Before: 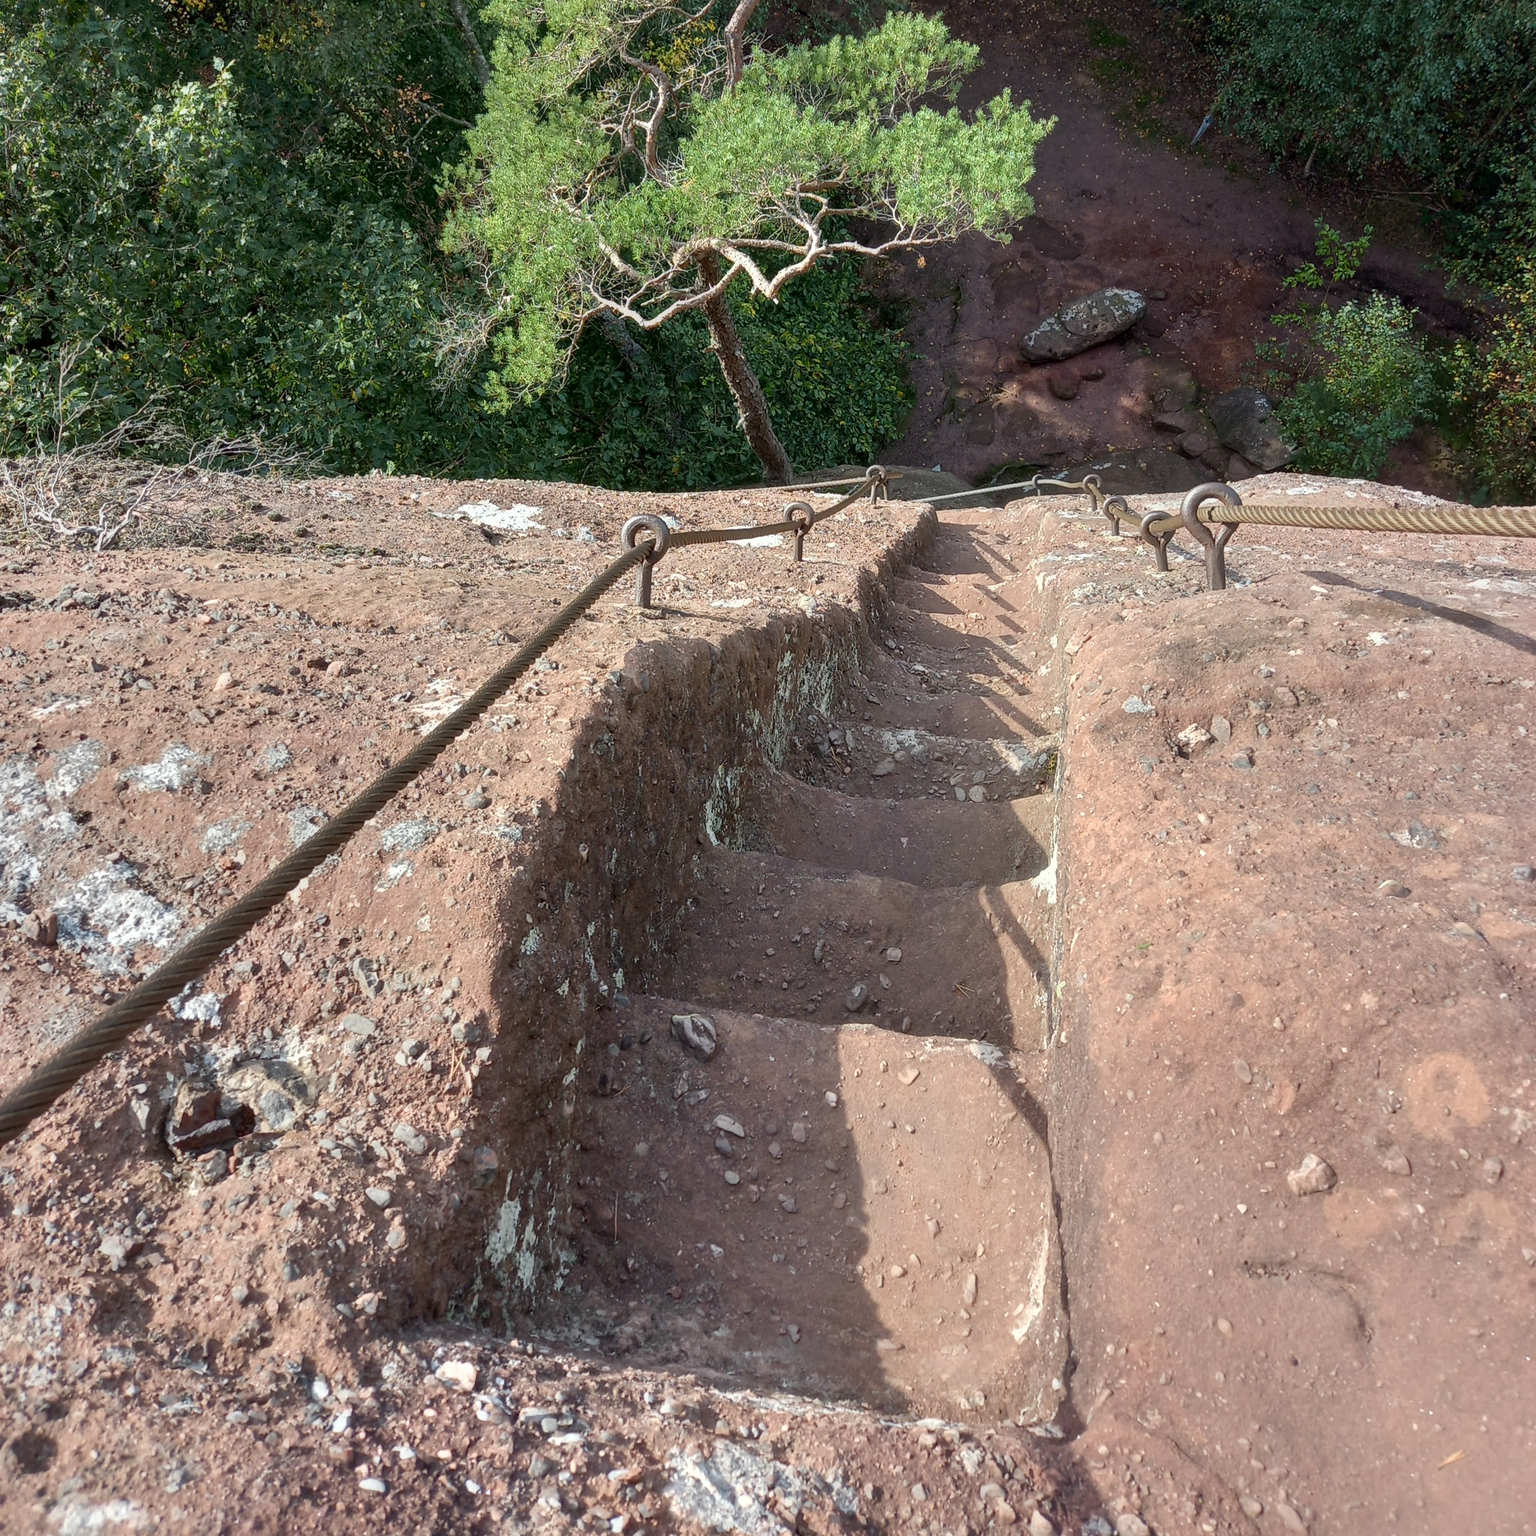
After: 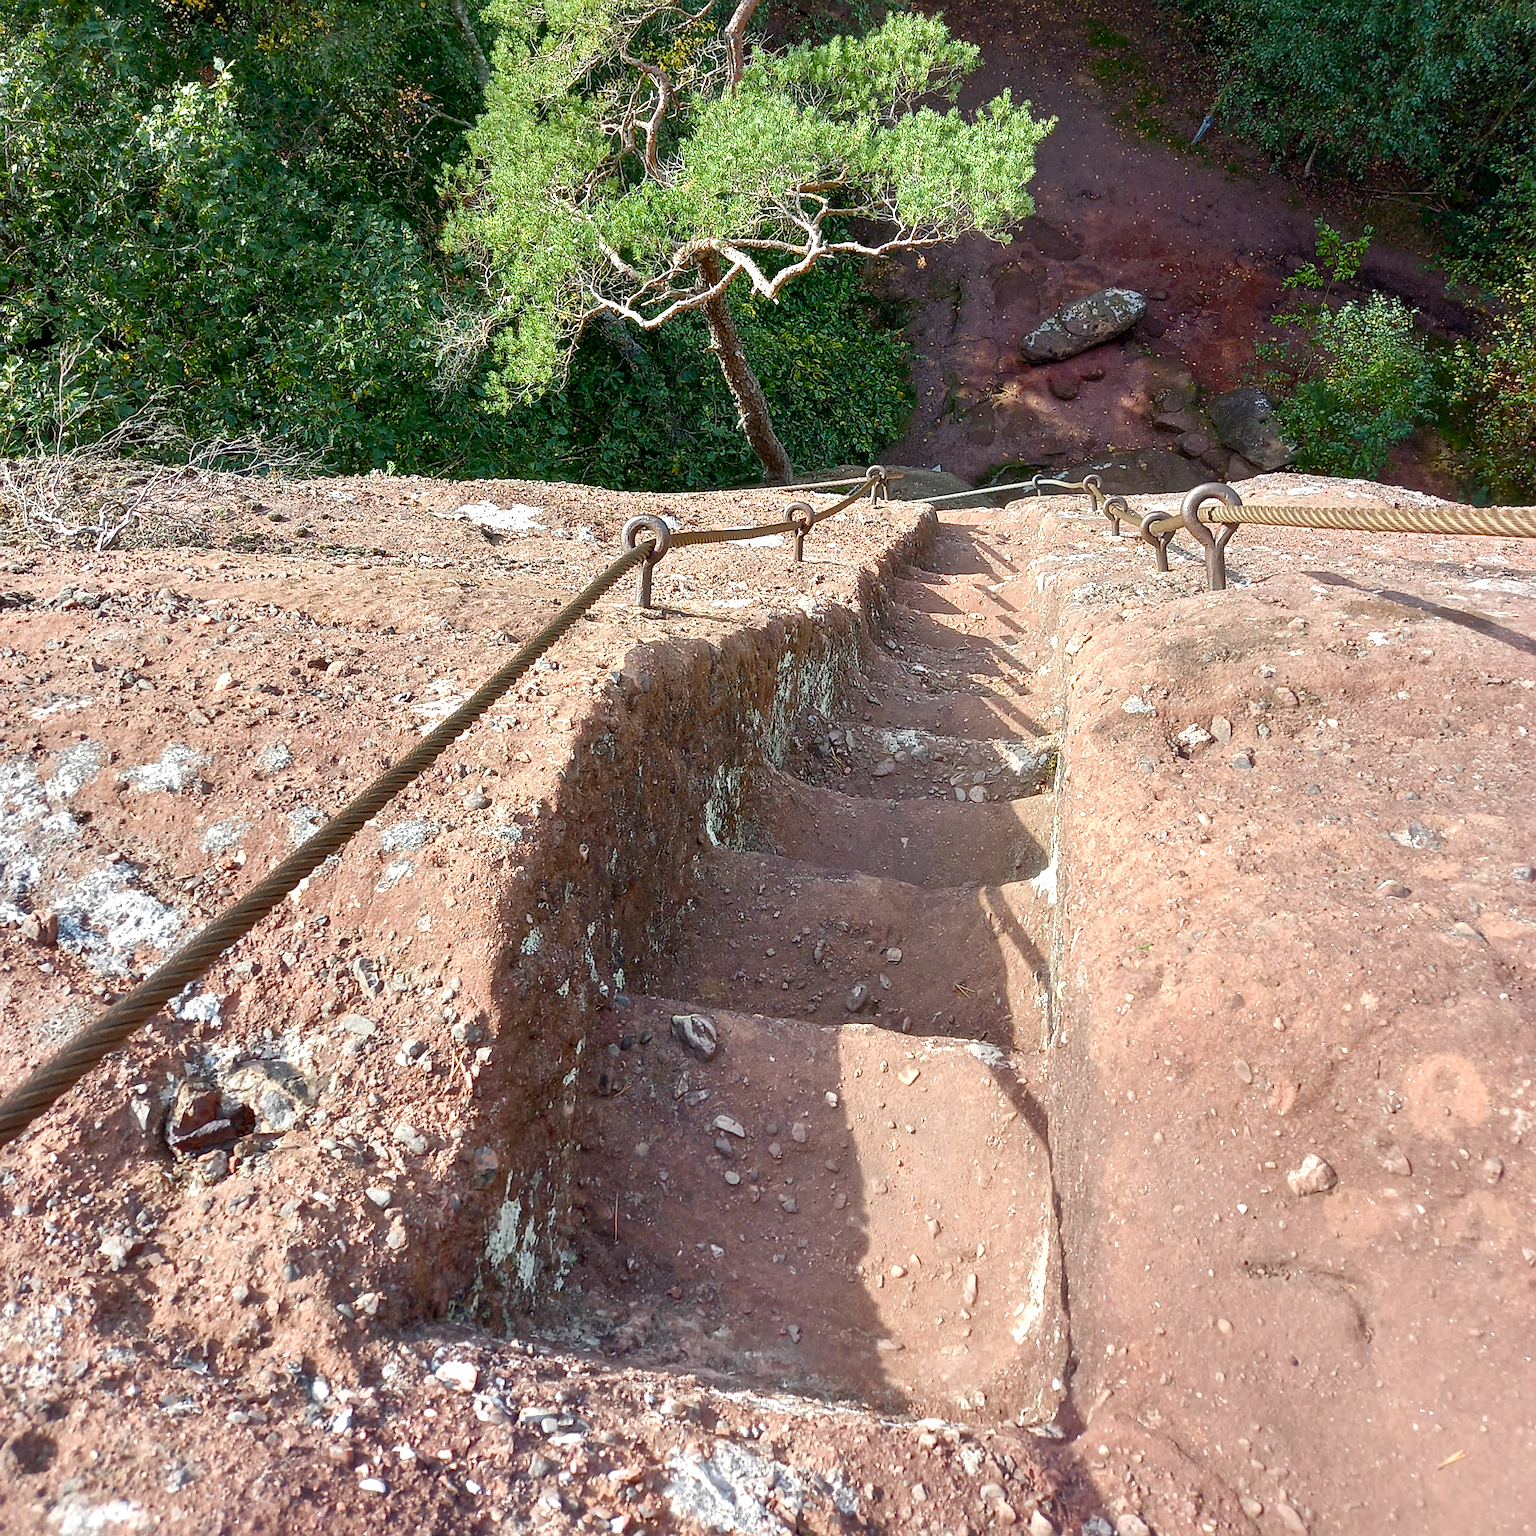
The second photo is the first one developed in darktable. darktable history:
color balance rgb: perceptual saturation grading › global saturation 25%, perceptual saturation grading › highlights -50%, perceptual saturation grading › shadows 30%, perceptual brilliance grading › global brilliance 12%, global vibrance 20%
sharpen: on, module defaults
color zones: curves: ch1 [(0, 0.523) (0.143, 0.545) (0.286, 0.52) (0.429, 0.506) (0.571, 0.503) (0.714, 0.503) (0.857, 0.508) (1, 0.523)]
